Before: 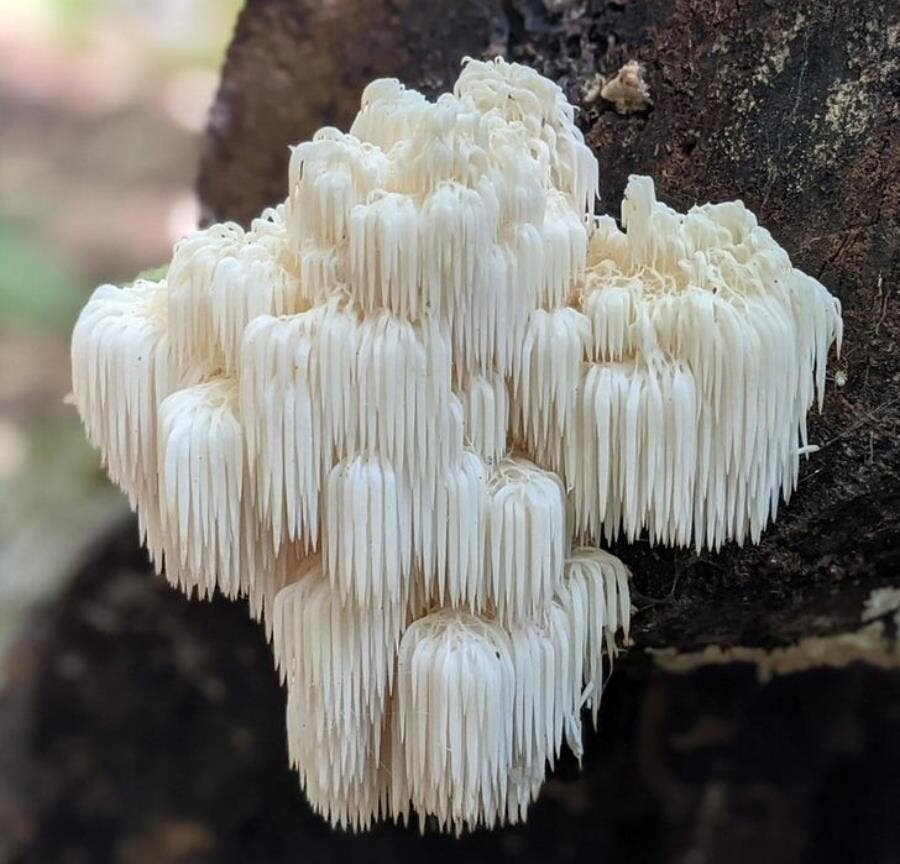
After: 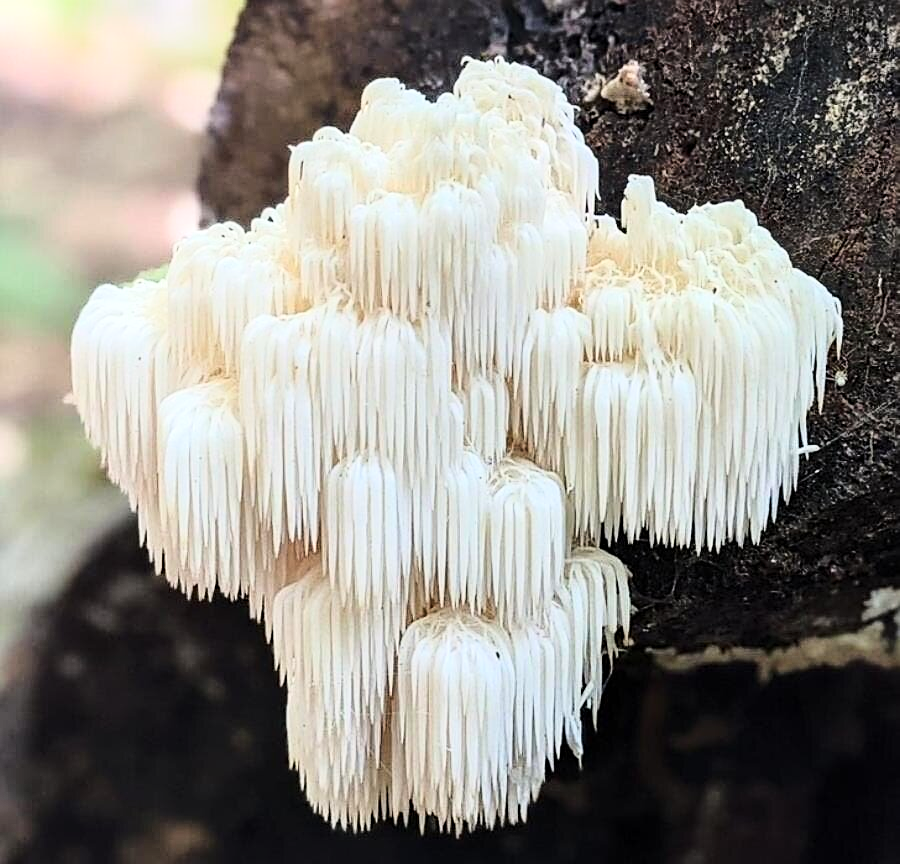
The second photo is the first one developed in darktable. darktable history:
sharpen: on, module defaults
base curve: curves: ch0 [(0, 0) (0.028, 0.03) (0.121, 0.232) (0.46, 0.748) (0.859, 0.968) (1, 1)]
